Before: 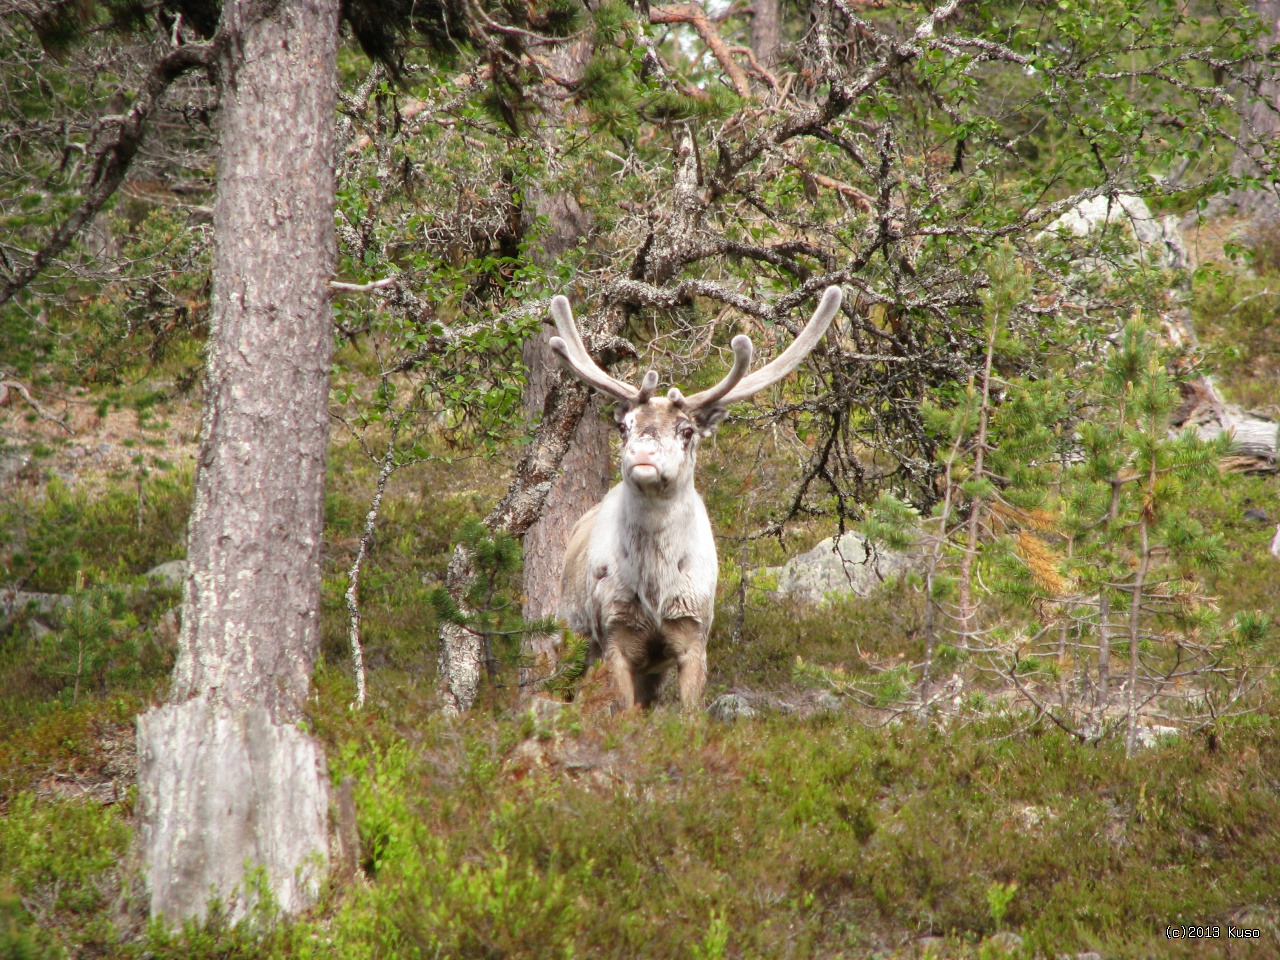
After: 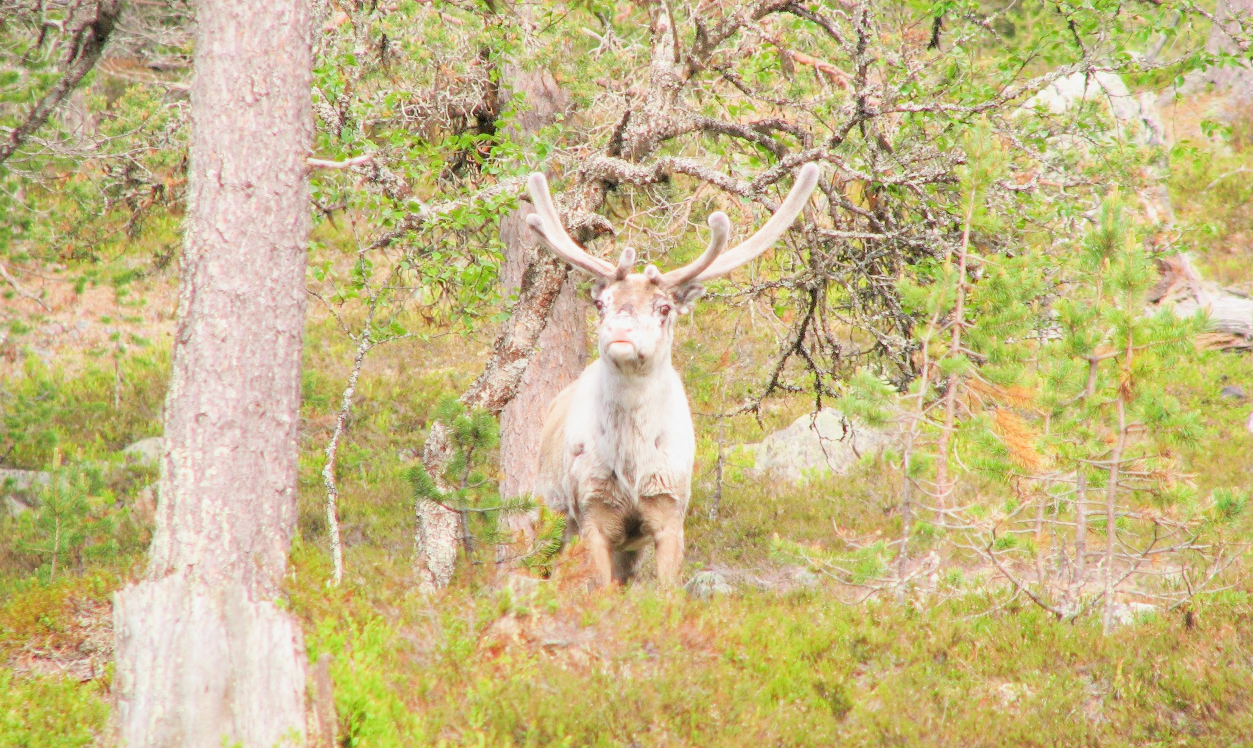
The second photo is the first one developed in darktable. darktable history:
filmic rgb: middle gray luminance 3.44%, black relative exposure -5.92 EV, white relative exposure 6.33 EV, threshold 6 EV, dynamic range scaling 22.4%, target black luminance 0%, hardness 2.33, latitude 45.85%, contrast 0.78, highlights saturation mix 100%, shadows ↔ highlights balance 0.033%, add noise in highlights 0, preserve chrominance max RGB, color science v3 (2019), use custom middle-gray values true, iterations of high-quality reconstruction 0, contrast in highlights soft, enable highlight reconstruction true
crop and rotate: left 1.814%, top 12.818%, right 0.25%, bottom 9.225%
